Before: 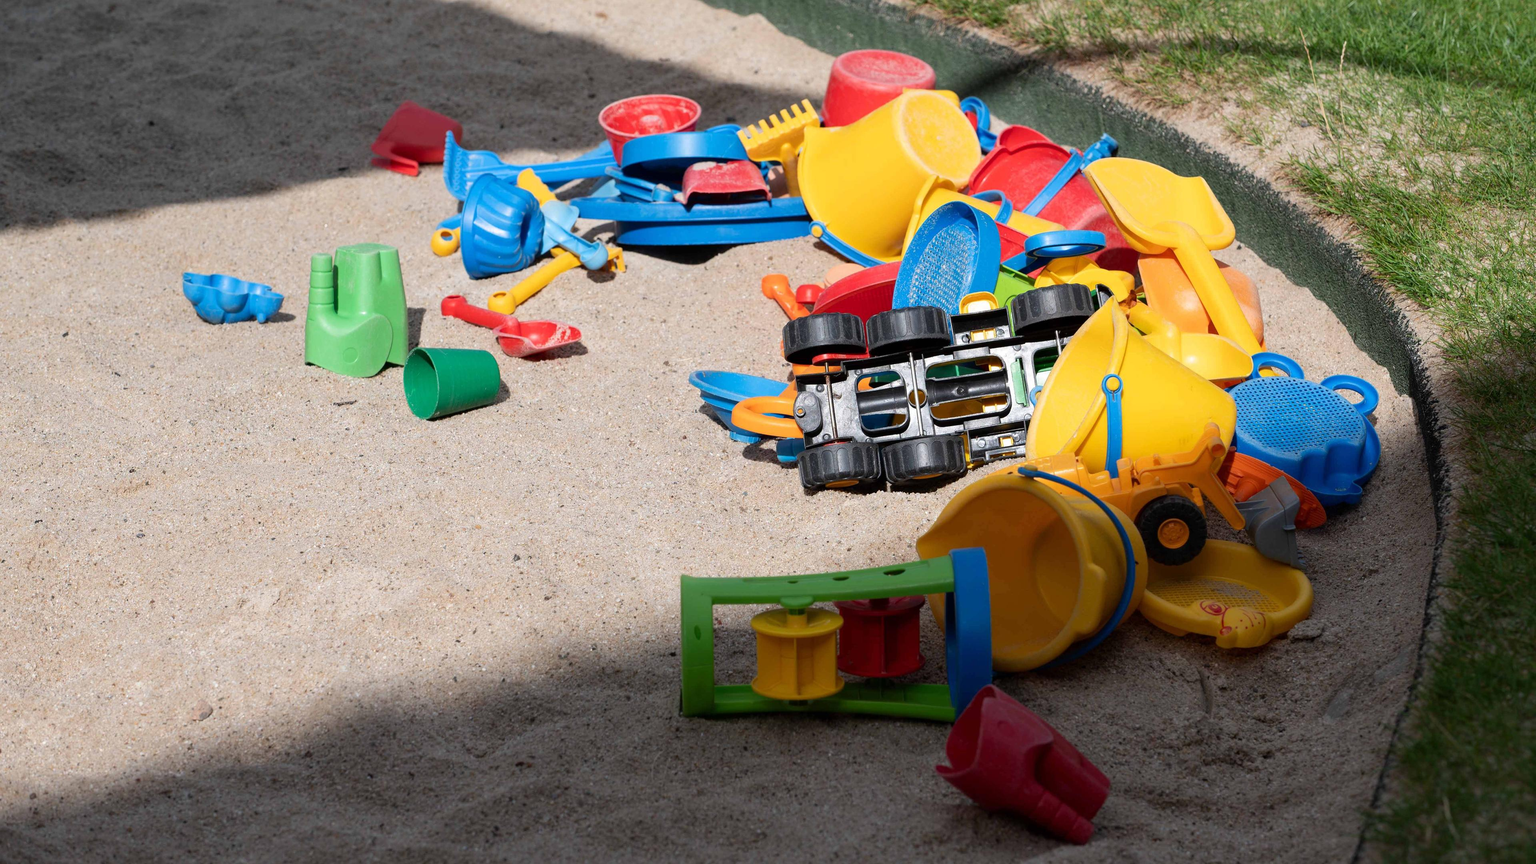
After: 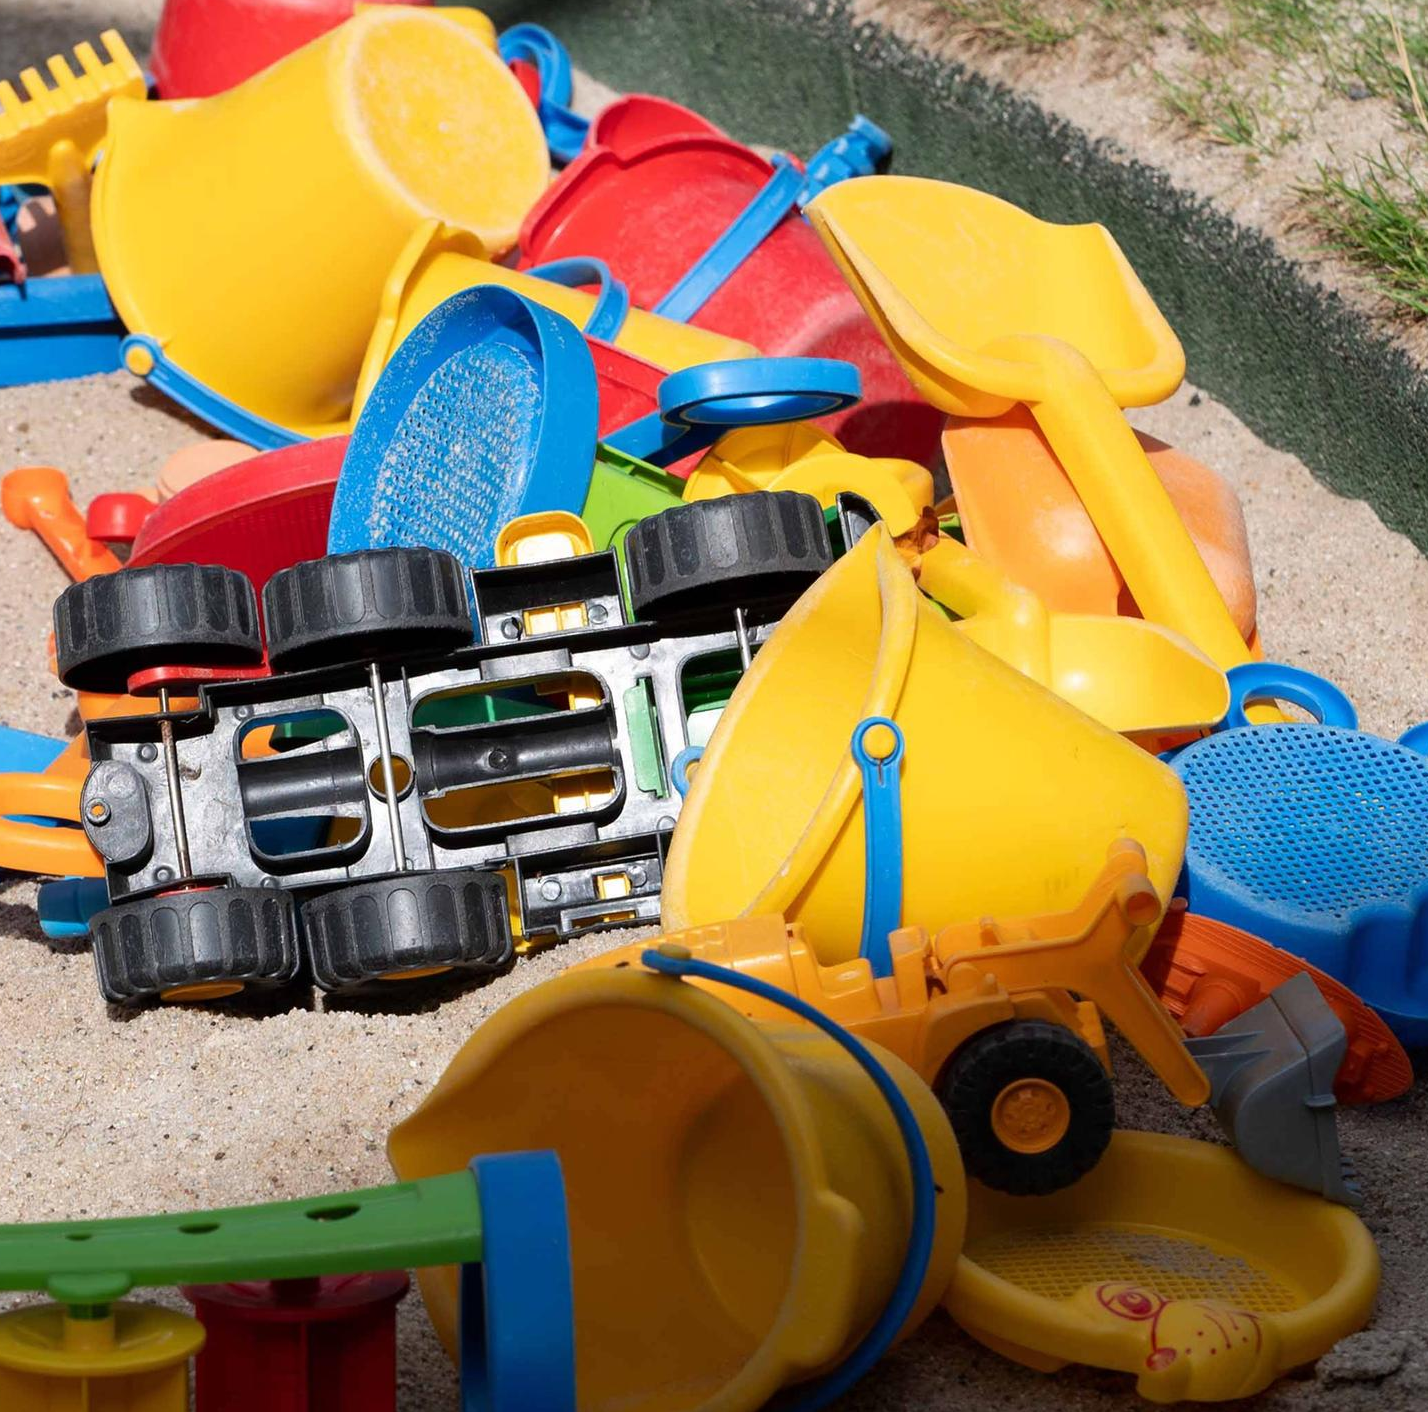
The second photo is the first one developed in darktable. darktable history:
crop and rotate: left 49.578%, top 10.121%, right 13.209%, bottom 24.466%
